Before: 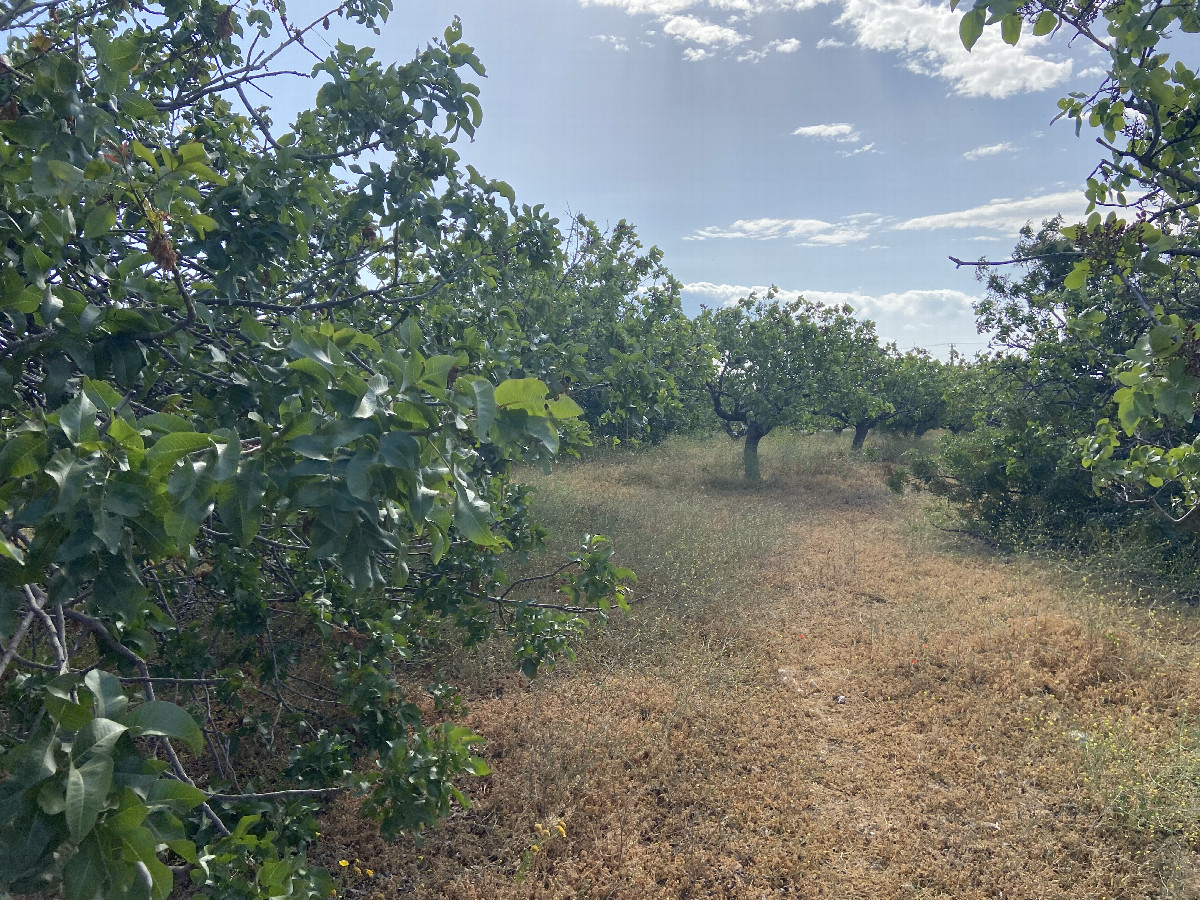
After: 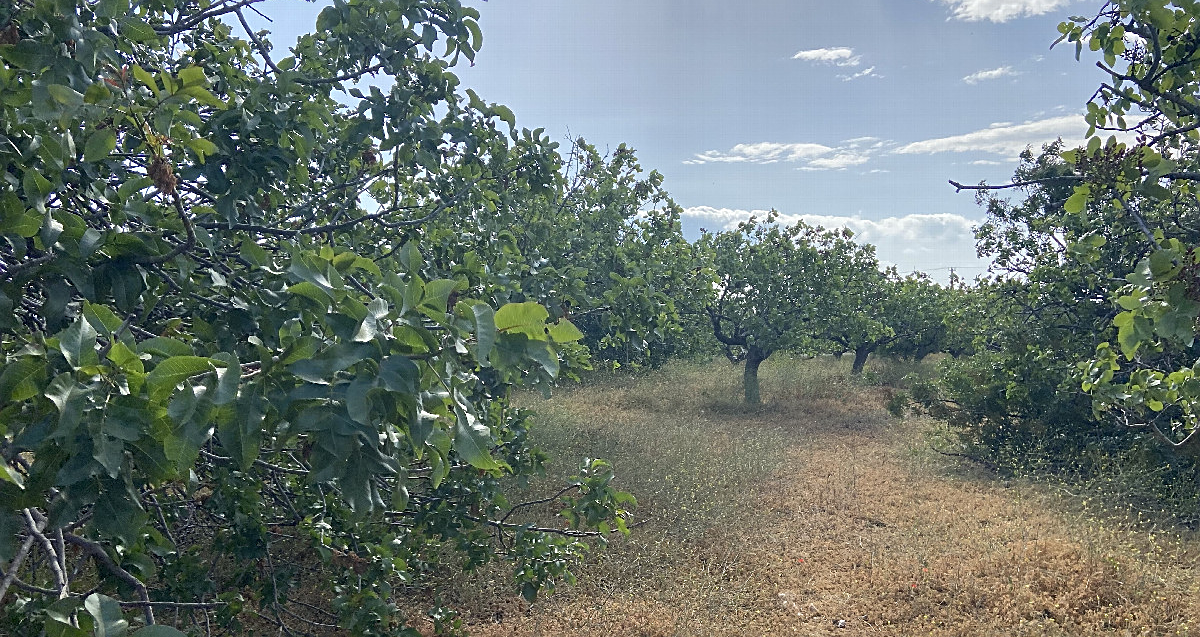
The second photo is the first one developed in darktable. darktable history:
crop and rotate: top 8.477%, bottom 20.637%
sharpen: on, module defaults
